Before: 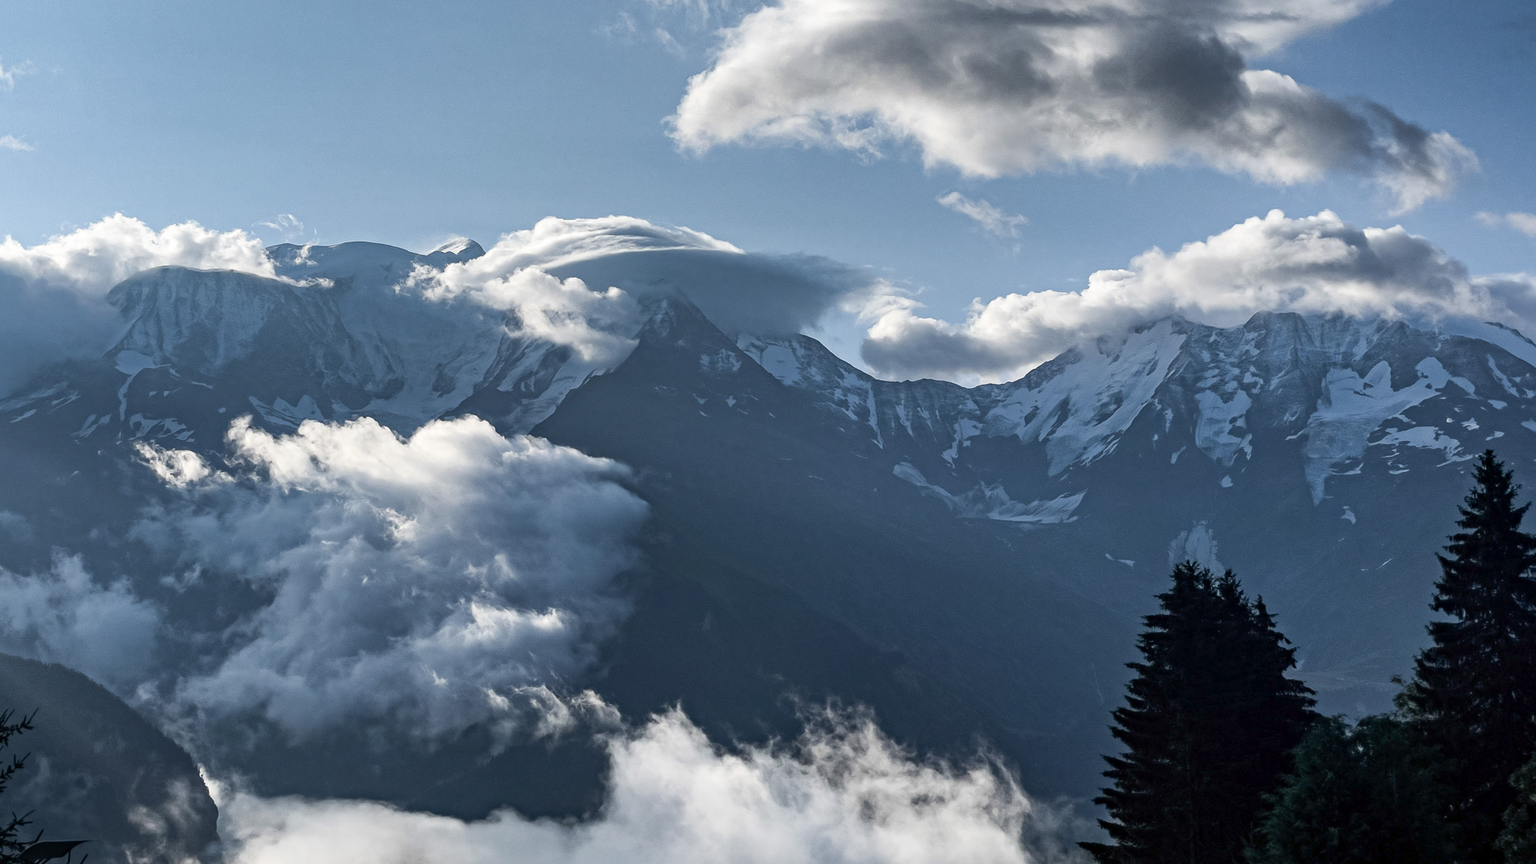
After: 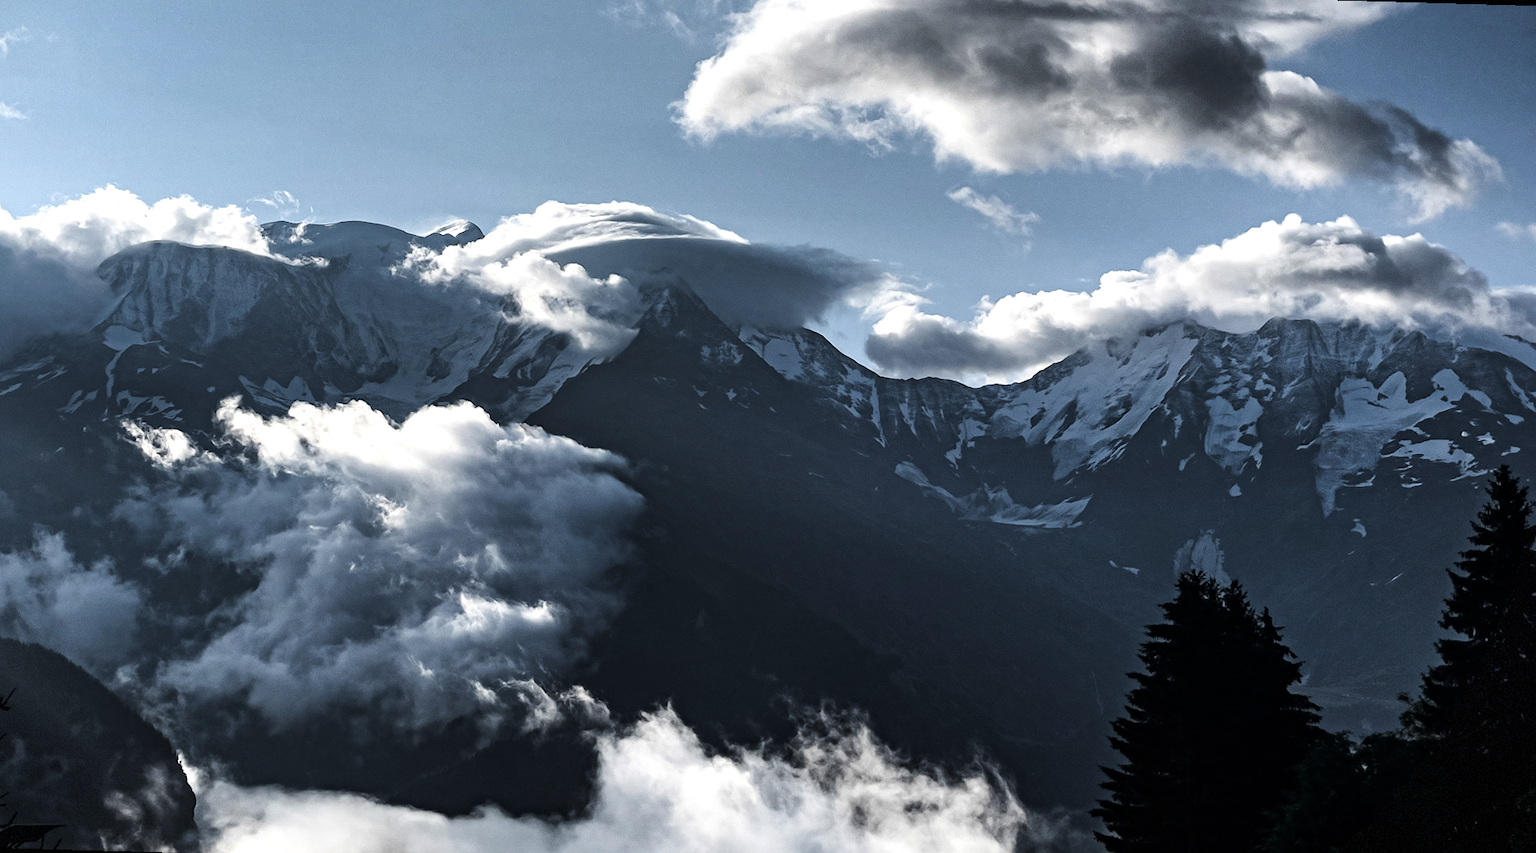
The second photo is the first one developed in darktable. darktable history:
tone curve: curves: ch0 [(0, 0) (0.153, 0.056) (1, 1)], color space Lab, linked channels, preserve colors none
rotate and perspective: rotation 1.57°, crop left 0.018, crop right 0.982, crop top 0.039, crop bottom 0.961
tone equalizer: -8 EV -0.417 EV, -7 EV -0.389 EV, -6 EV -0.333 EV, -5 EV -0.222 EV, -3 EV 0.222 EV, -2 EV 0.333 EV, -1 EV 0.389 EV, +0 EV 0.417 EV, edges refinement/feathering 500, mask exposure compensation -1.57 EV, preserve details no
vignetting: fall-off start 100%, fall-off radius 71%, brightness -0.434, saturation -0.2, width/height ratio 1.178, dithering 8-bit output, unbound false
